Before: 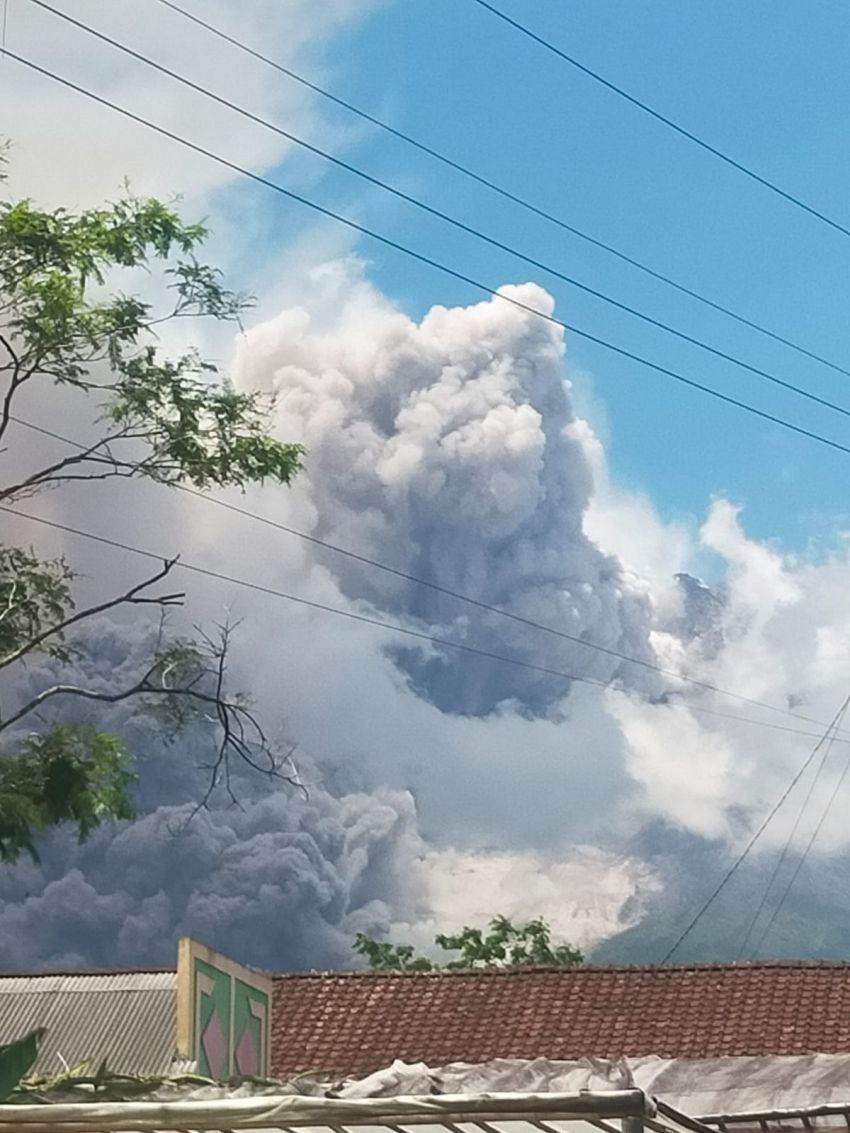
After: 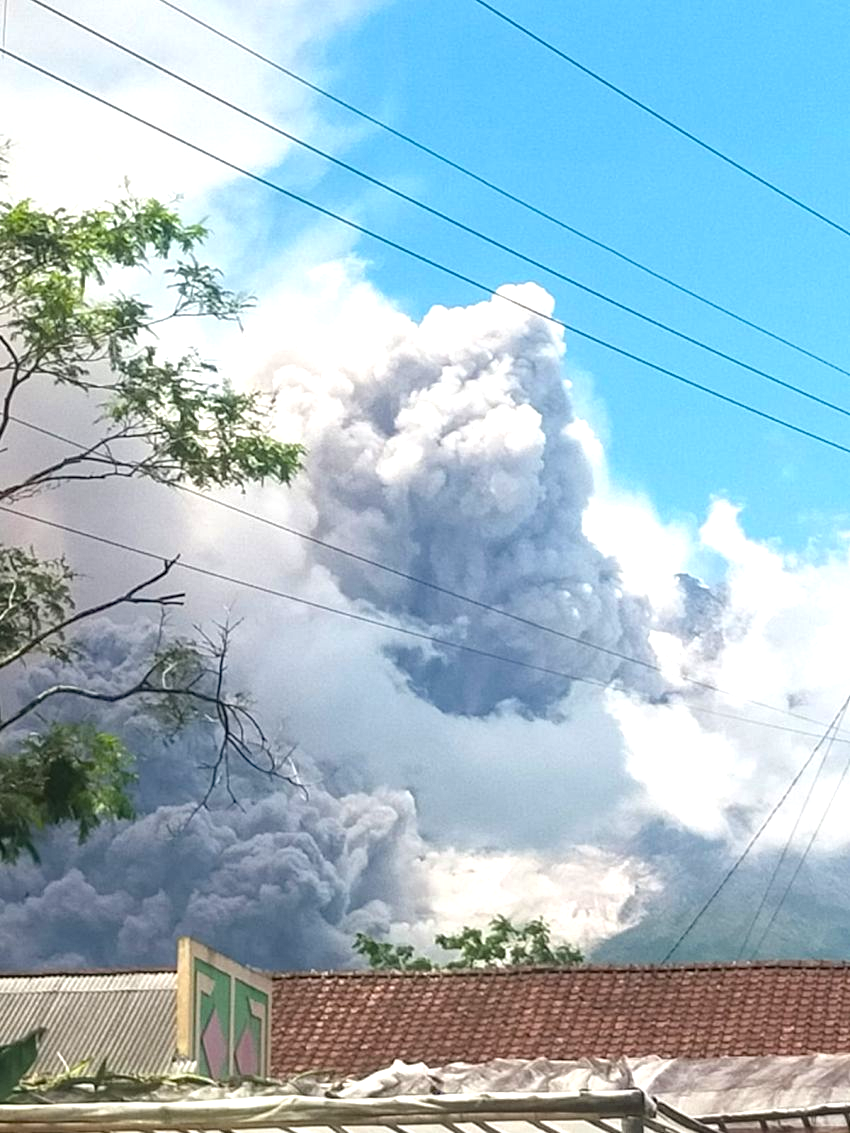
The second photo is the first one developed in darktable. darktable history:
haze removal: compatibility mode true
local contrast: detail 109%
tone equalizer: -8 EV -0.723 EV, -7 EV -0.696 EV, -6 EV -0.579 EV, -5 EV -0.383 EV, -3 EV 0.37 EV, -2 EV 0.6 EV, -1 EV 0.692 EV, +0 EV 0.732 EV
